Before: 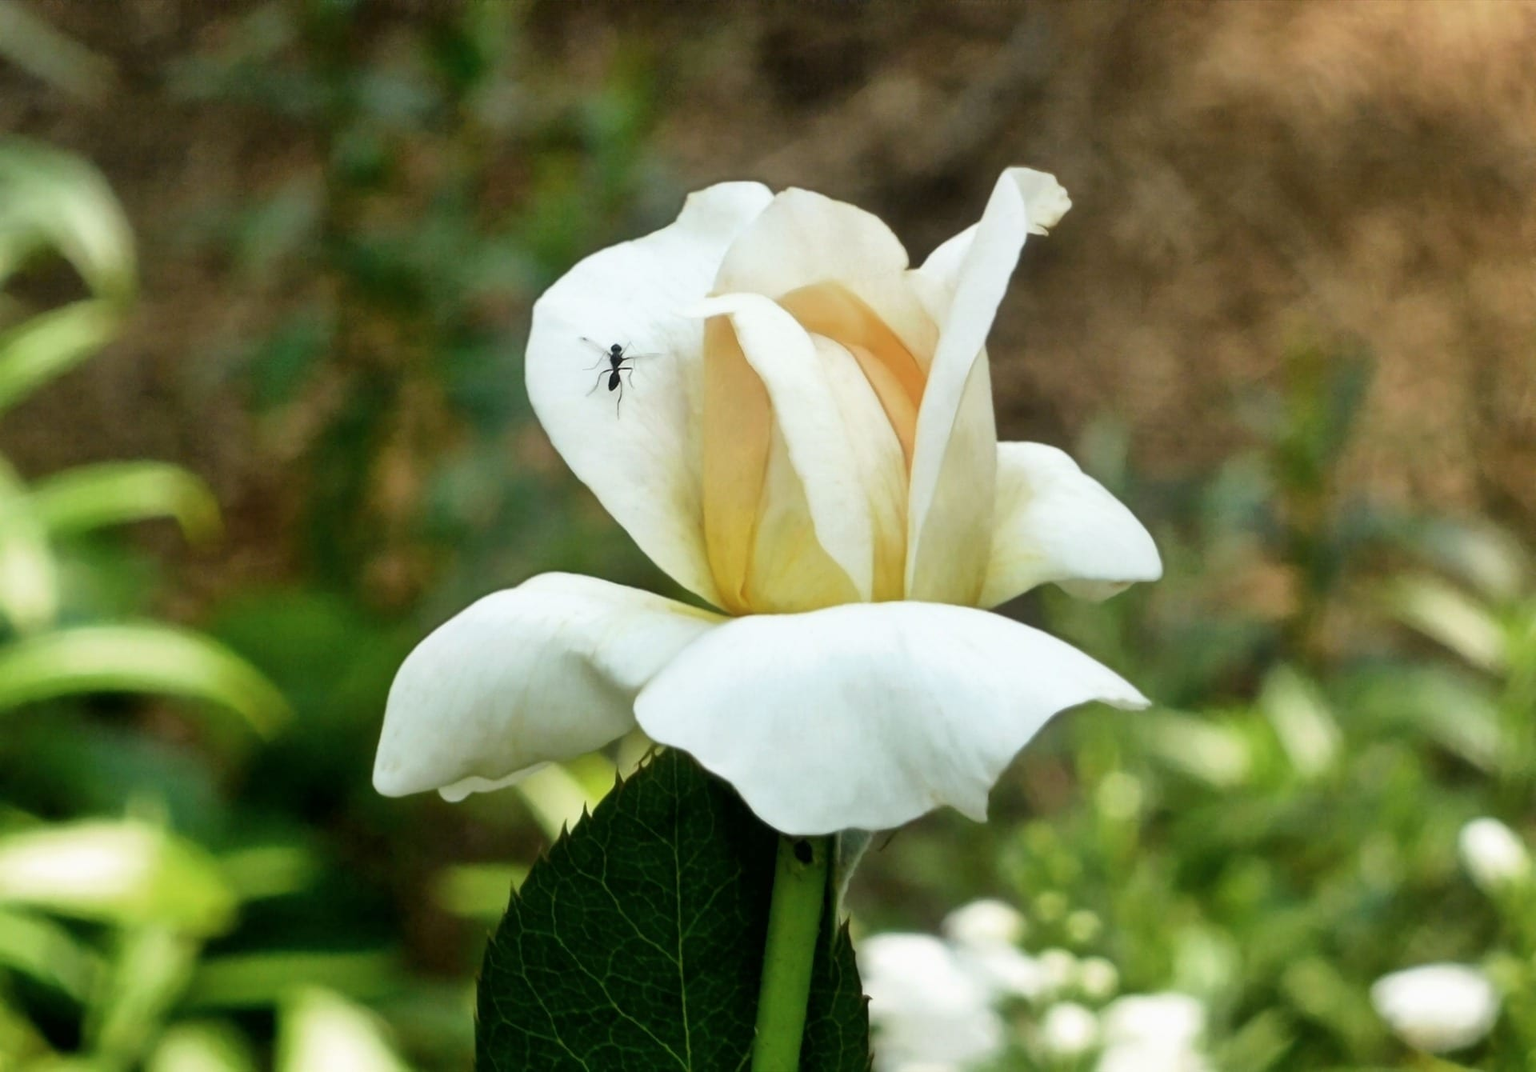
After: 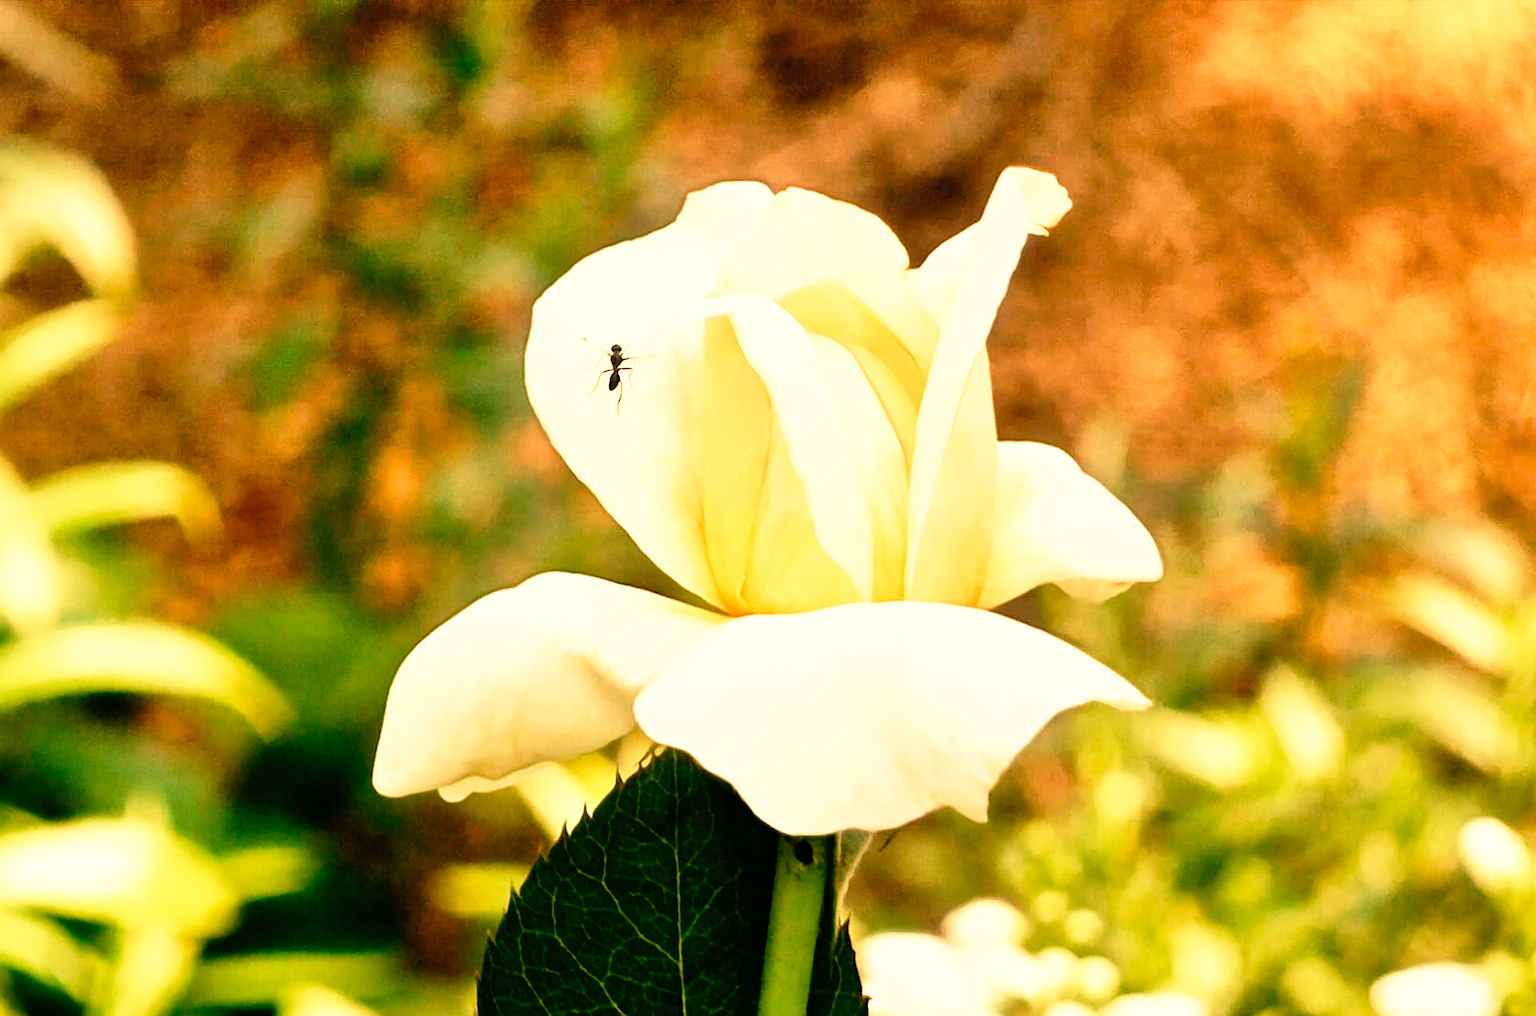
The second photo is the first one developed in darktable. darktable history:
white balance: red 1.467, blue 0.684
haze removal: strength 0.1, compatibility mode true, adaptive false
crop and rotate: top 0%, bottom 5.097%
sharpen: on, module defaults
base curve: curves: ch0 [(0, 0) (0.012, 0.01) (0.073, 0.168) (0.31, 0.711) (0.645, 0.957) (1, 1)], preserve colors none
tone equalizer: on, module defaults
exposure: exposure 0.02 EV, compensate highlight preservation false
